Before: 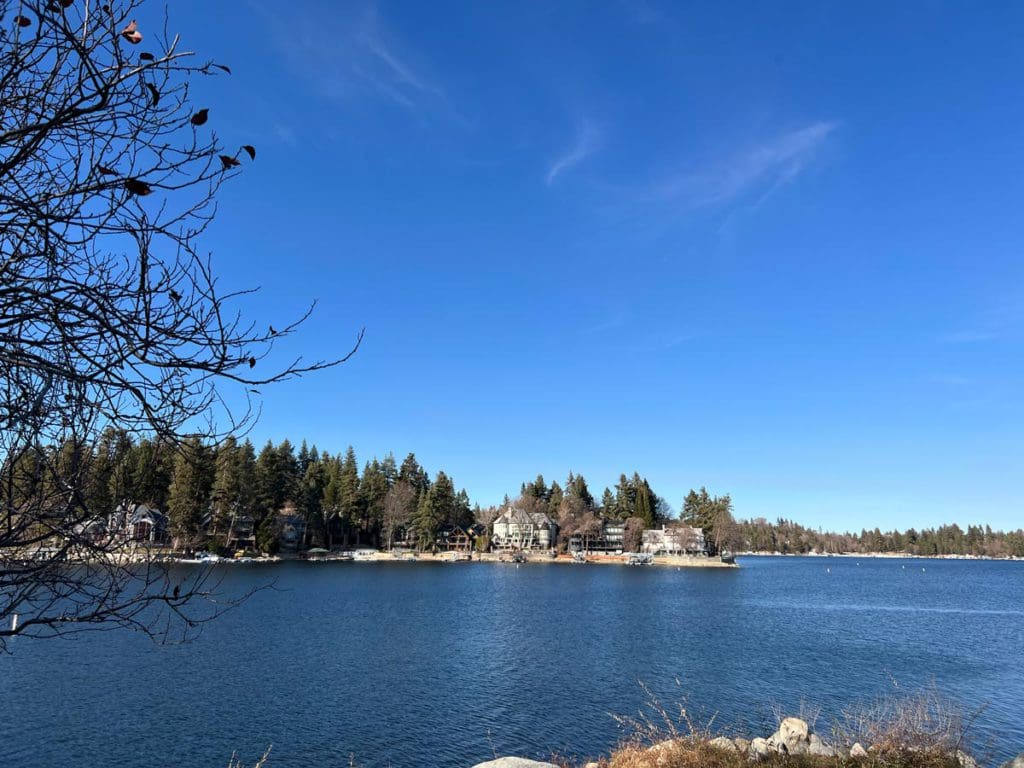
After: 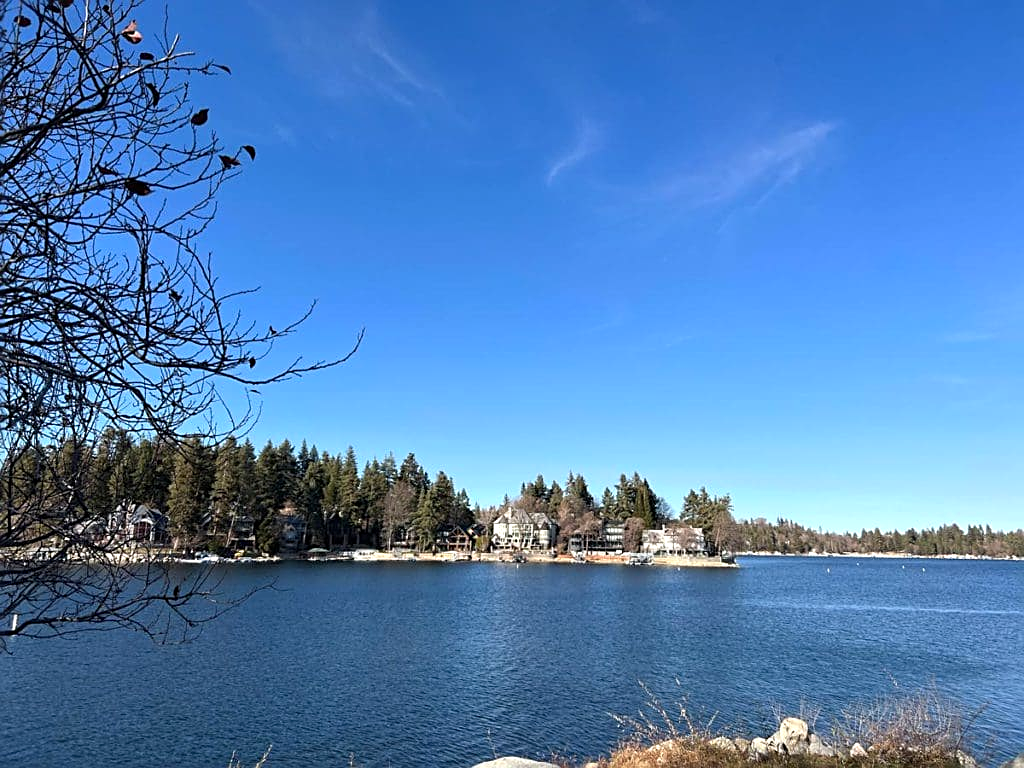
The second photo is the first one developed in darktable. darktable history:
exposure: exposure 0.265 EV, compensate highlight preservation false
sharpen: on, module defaults
